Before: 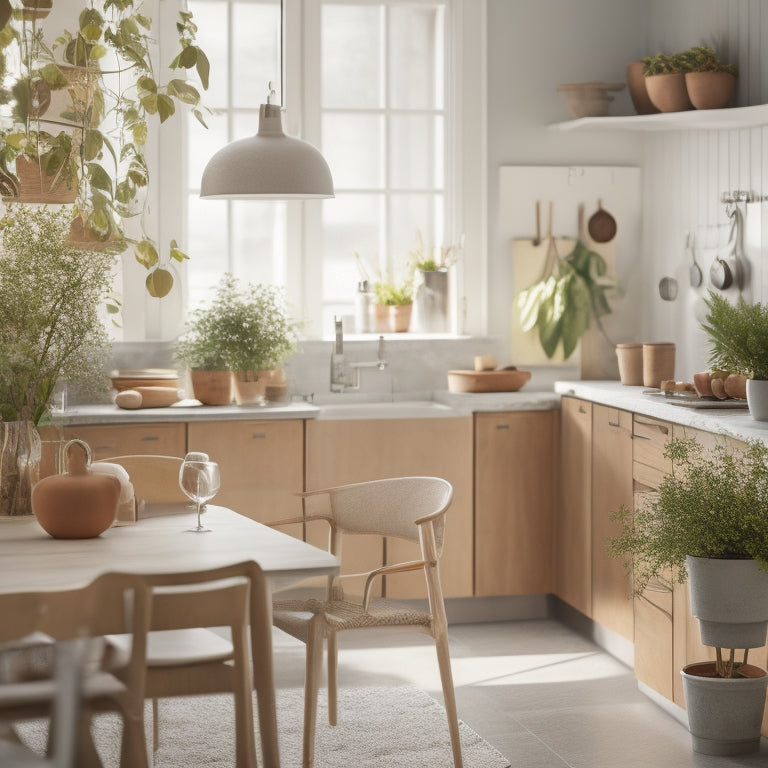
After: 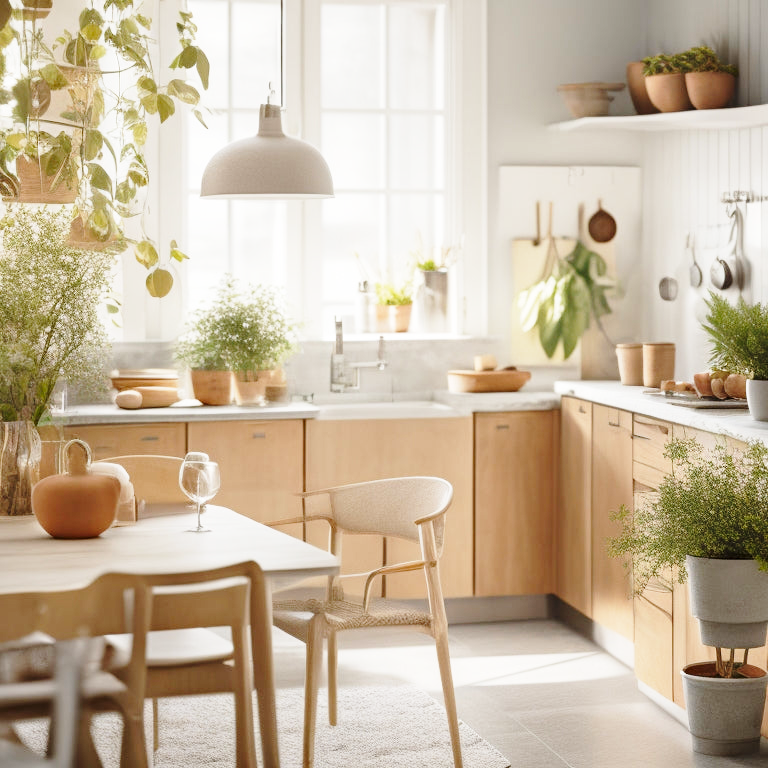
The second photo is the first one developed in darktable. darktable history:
base curve: curves: ch0 [(0, 0) (0.028, 0.03) (0.121, 0.232) (0.46, 0.748) (0.859, 0.968) (1, 1)], preserve colors none
haze removal: compatibility mode true, adaptive false
